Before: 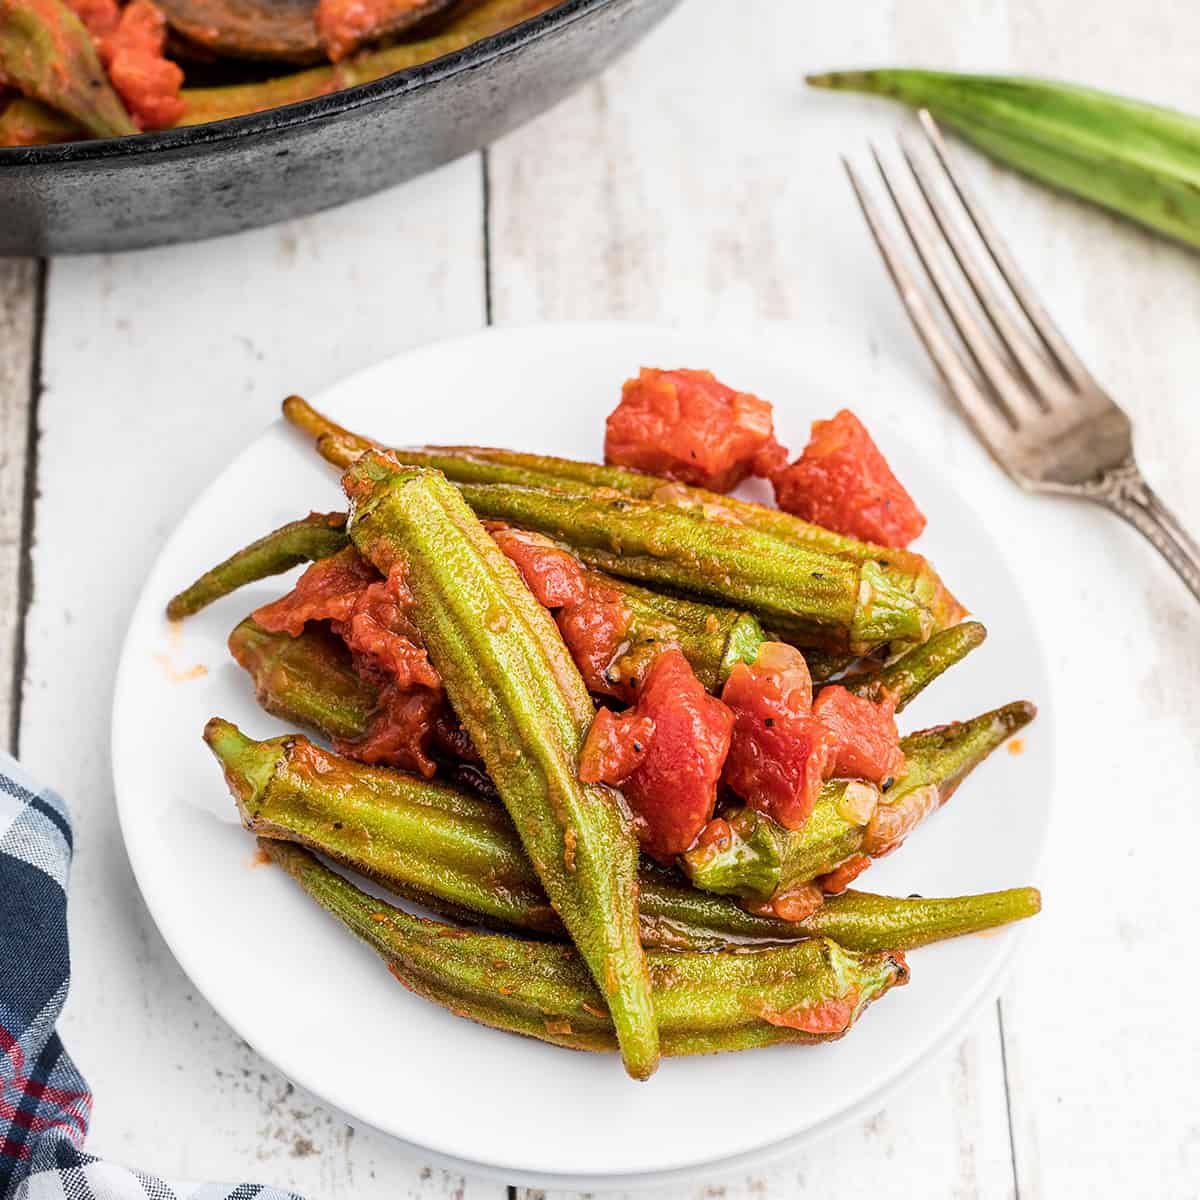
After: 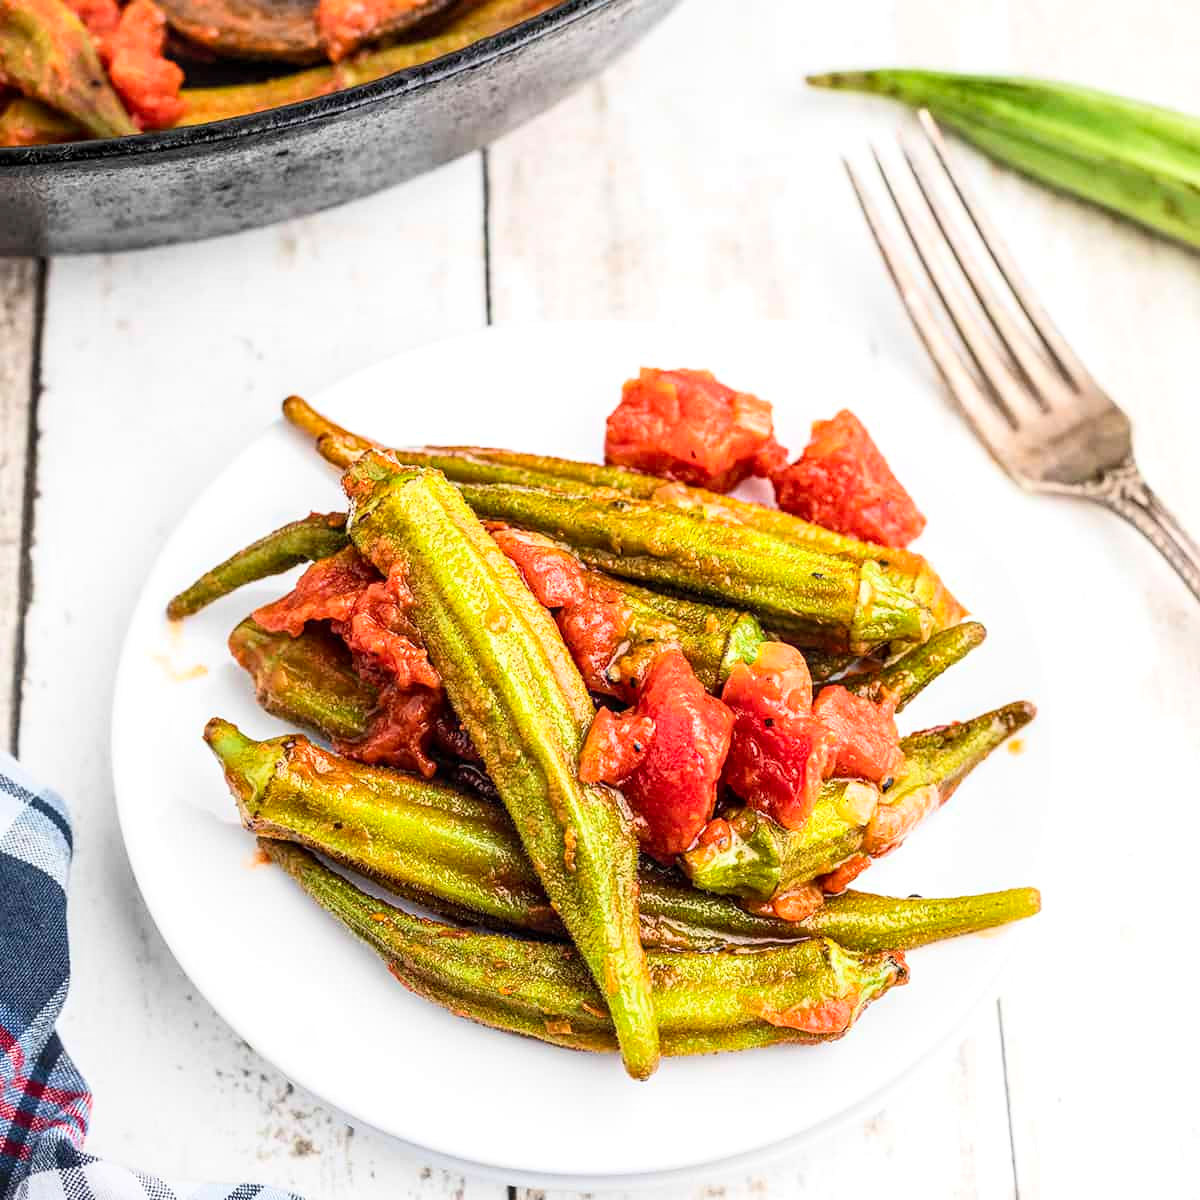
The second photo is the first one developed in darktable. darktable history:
local contrast: on, module defaults
contrast brightness saturation: contrast 0.199, brightness 0.16, saturation 0.226
exposure: exposure 0.124 EV, compensate highlight preservation false
